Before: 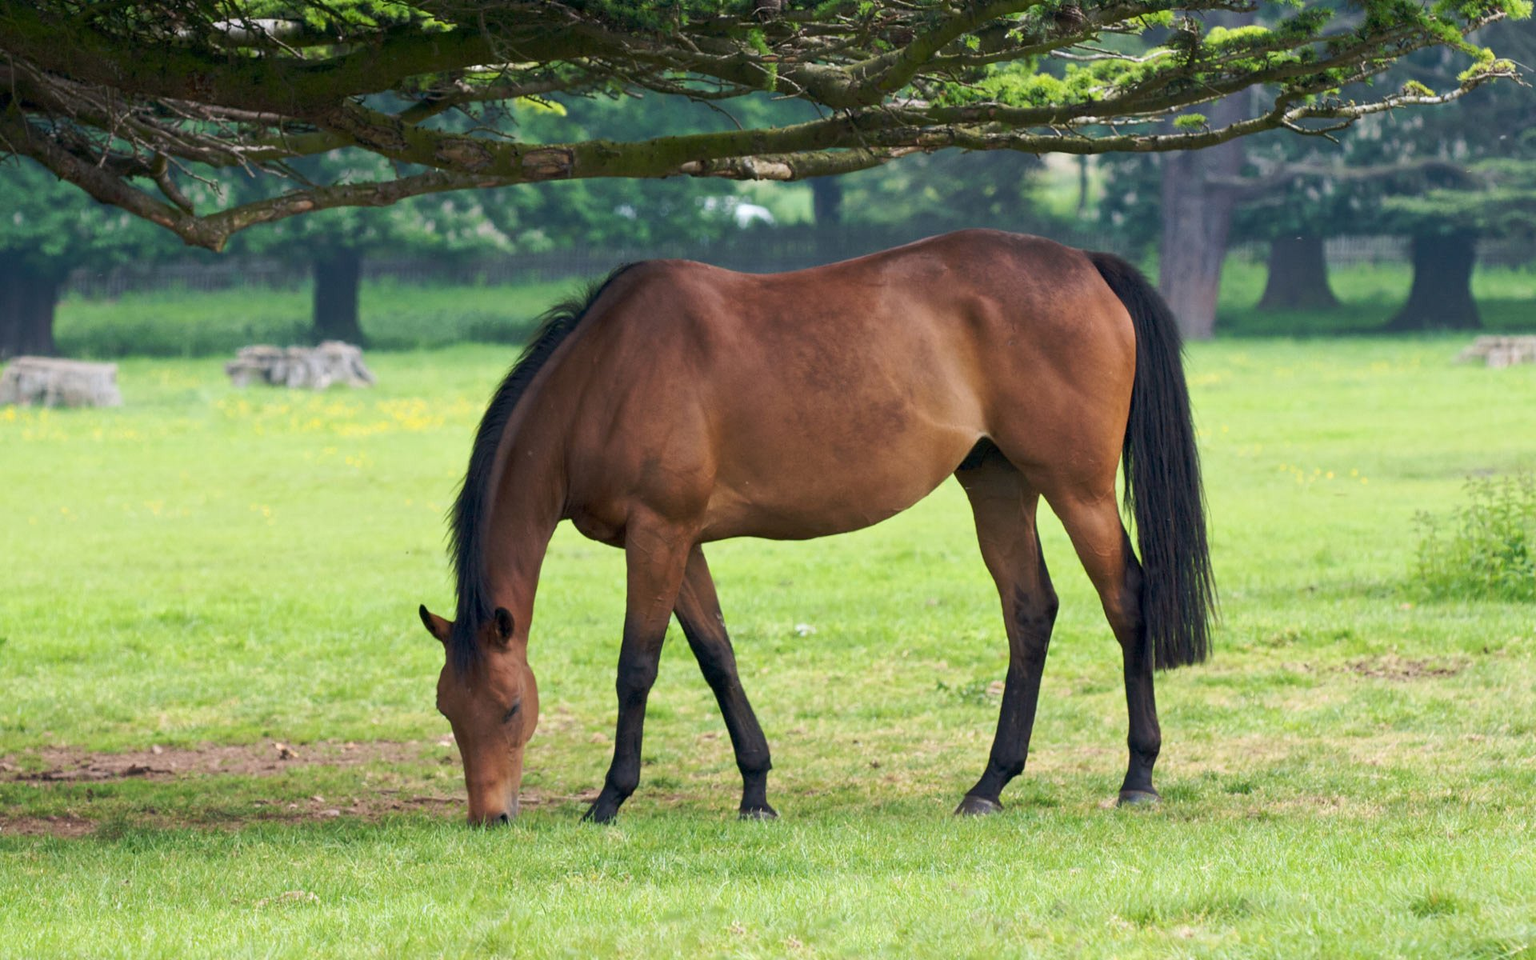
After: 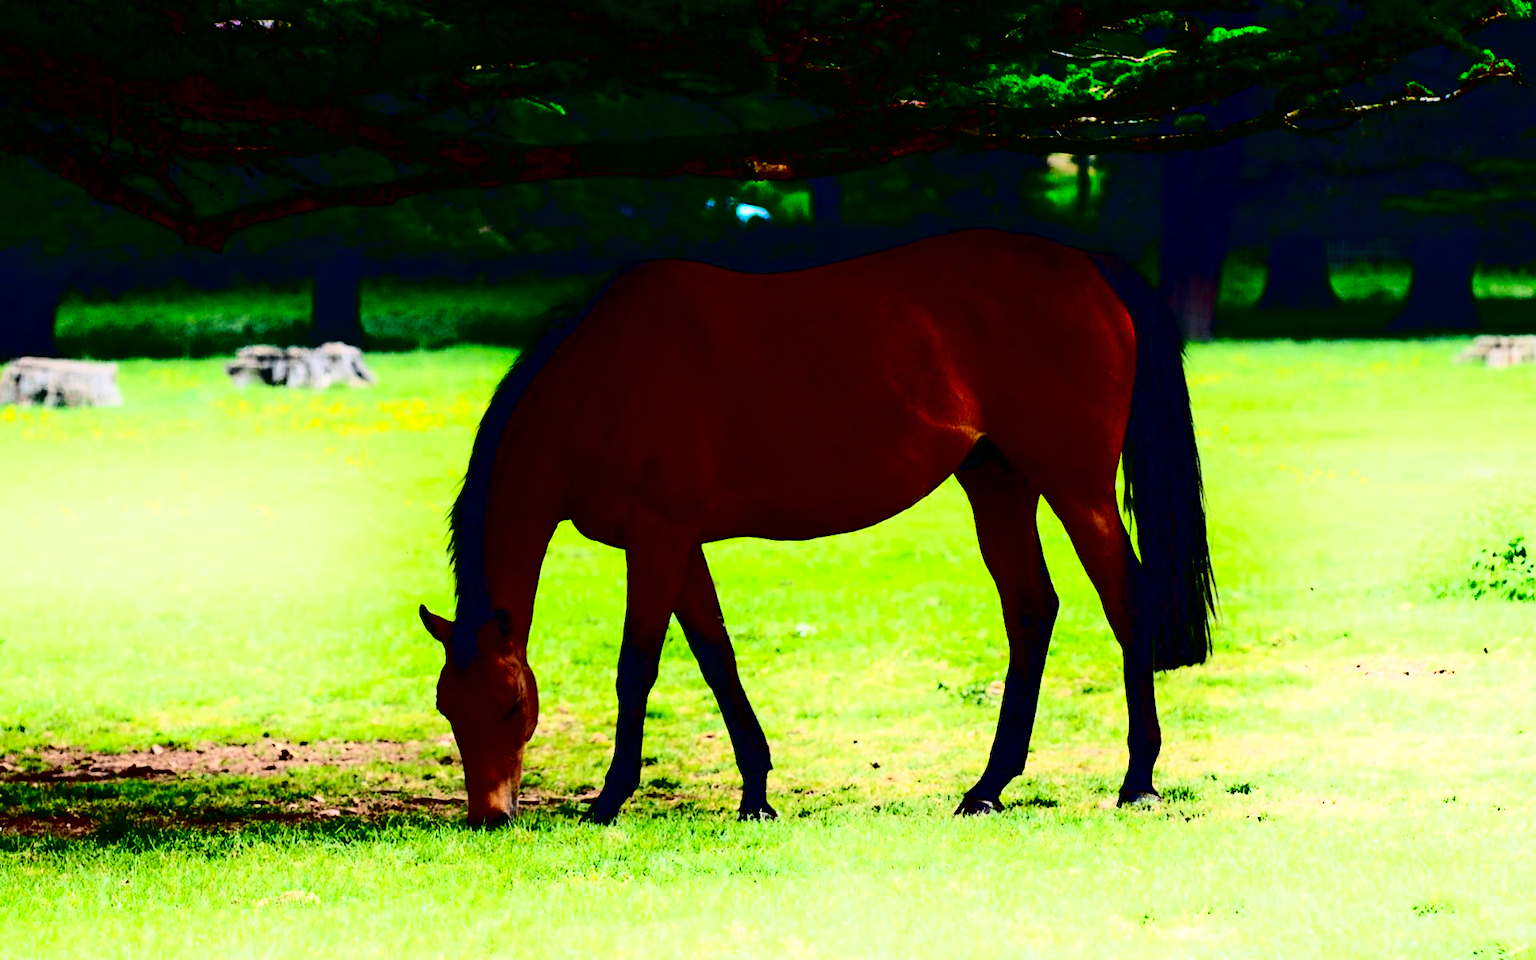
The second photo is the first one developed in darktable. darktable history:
contrast brightness saturation: contrast 0.77, brightness -1, saturation 1
shadows and highlights: shadows -90, highlights 90, soften with gaussian
